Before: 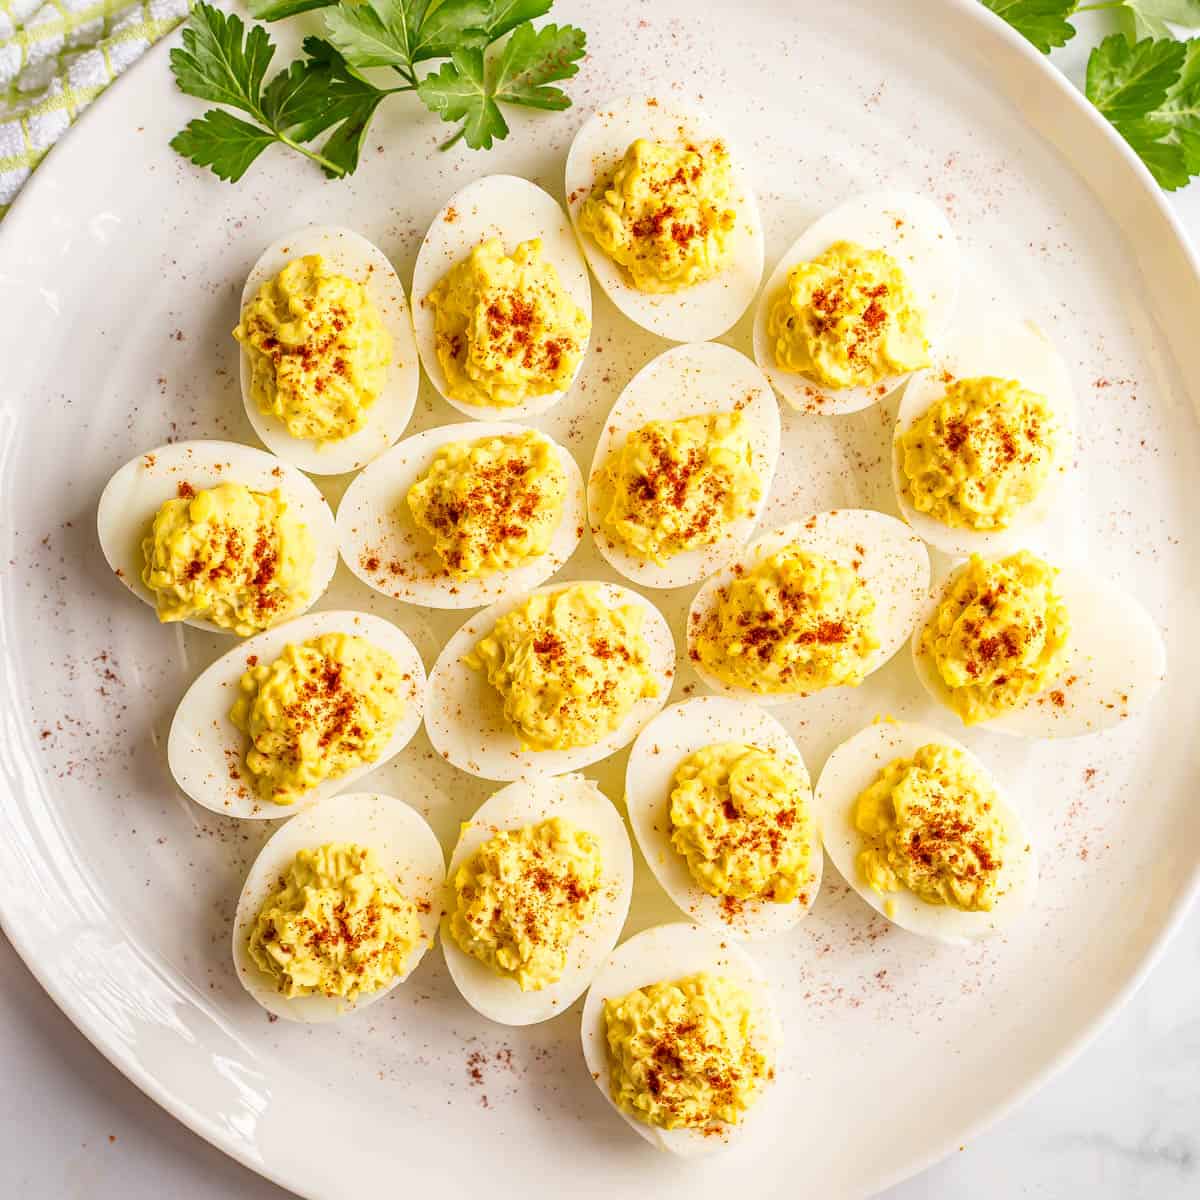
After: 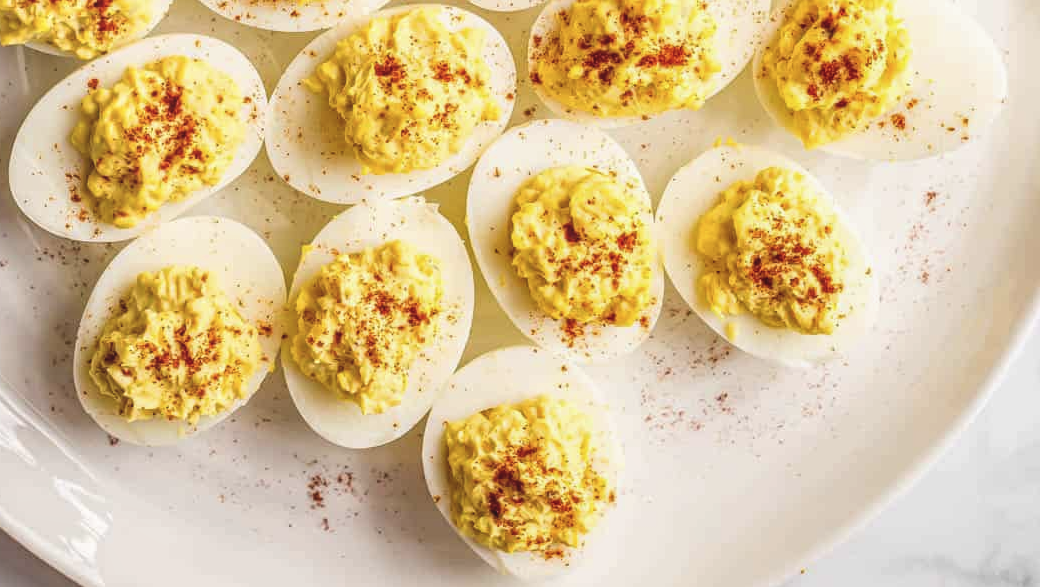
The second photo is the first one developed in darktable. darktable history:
local contrast: detail 130%
crop and rotate: left 13.306%, top 48.129%, bottom 2.928%
exposure: black level correction -0.003, exposure 0.04 EV, compensate highlight preservation false
color balance: lift [1.01, 1, 1, 1], gamma [1.097, 1, 1, 1], gain [0.85, 1, 1, 1]
